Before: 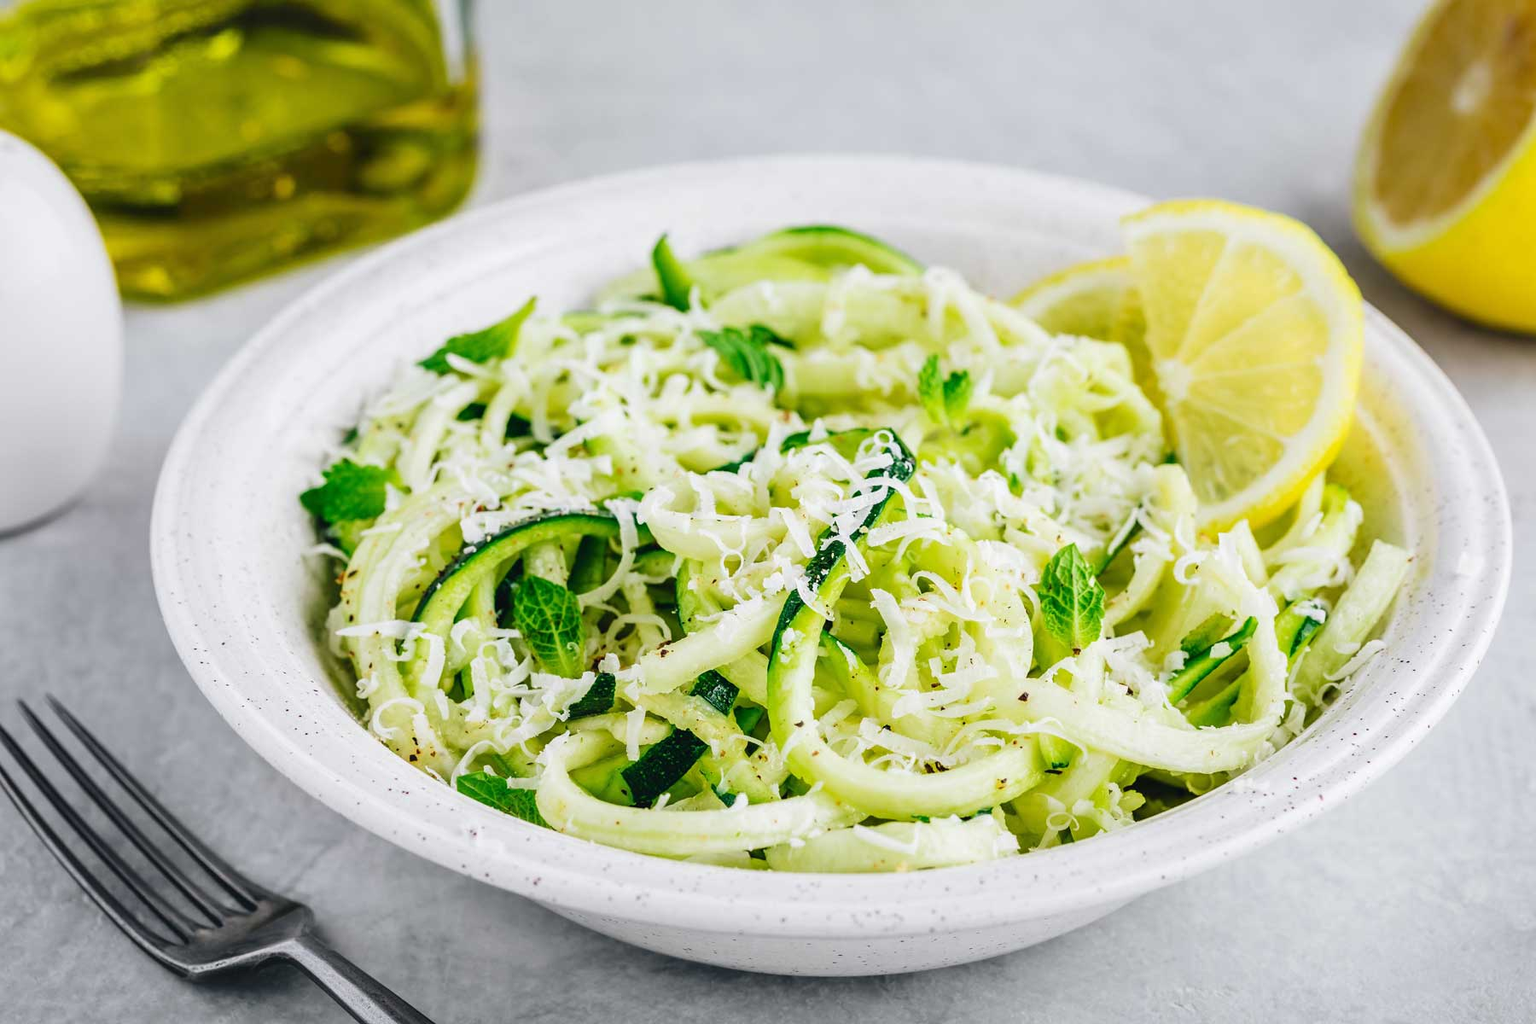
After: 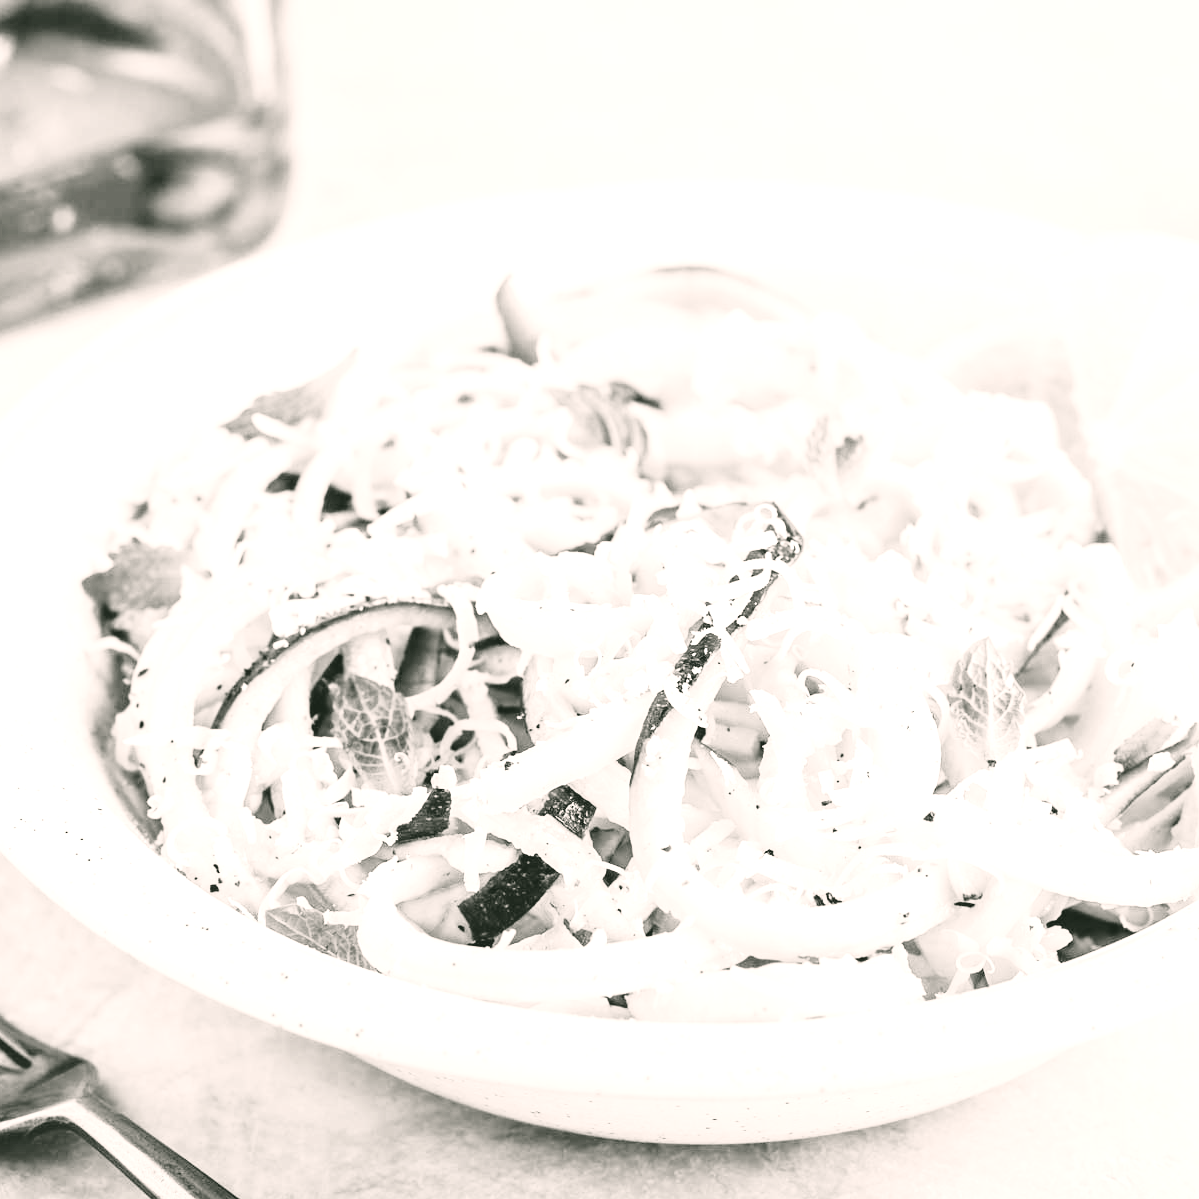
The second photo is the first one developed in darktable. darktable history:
color correction: highlights a* 4.02, highlights b* 4.98, shadows a* -7.55, shadows b* 4.98
crop and rotate: left 15.055%, right 18.278%
exposure: black level correction -0.005, exposure 1.002 EV, compensate highlight preservation false
contrast brightness saturation: saturation -1
base curve: curves: ch0 [(0, 0) (0.028, 0.03) (0.121, 0.232) (0.46, 0.748) (0.859, 0.968) (1, 1)], preserve colors none
